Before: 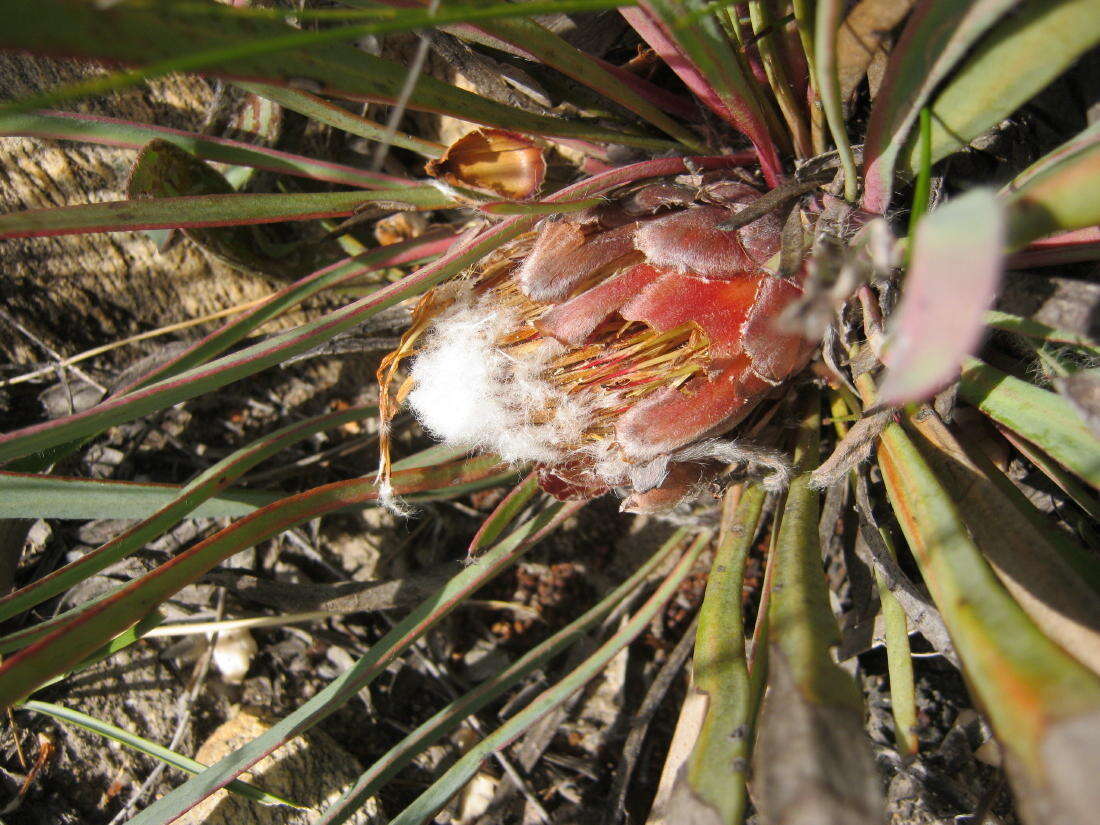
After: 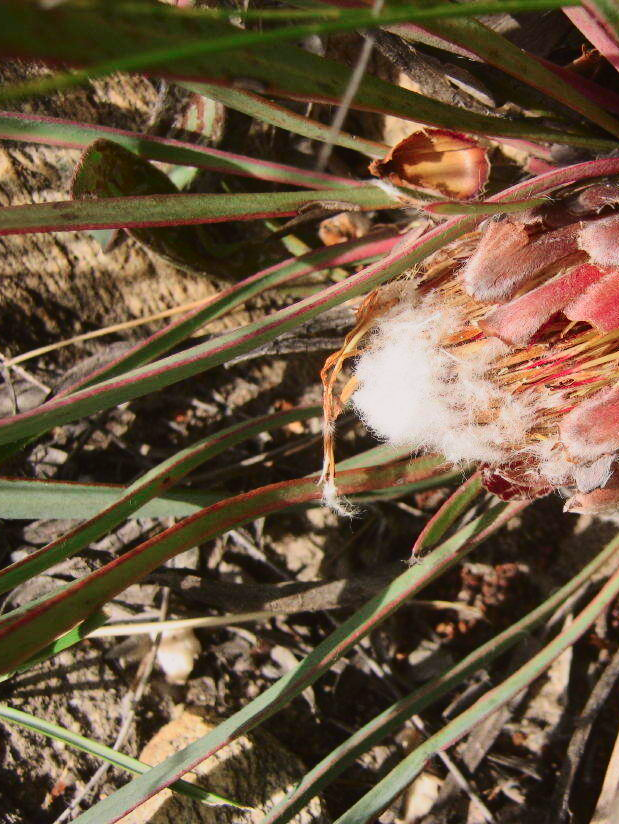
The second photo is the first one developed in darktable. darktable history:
tone curve: curves: ch0 [(0, 0.019) (0.204, 0.162) (0.491, 0.519) (0.748, 0.765) (1, 0.919)]; ch1 [(0, 0) (0.201, 0.113) (0.372, 0.282) (0.443, 0.434) (0.496, 0.504) (0.566, 0.585) (0.761, 0.803) (1, 1)]; ch2 [(0, 0) (0.434, 0.447) (0.483, 0.487) (0.555, 0.563) (0.697, 0.68) (1, 1)], color space Lab, independent channels, preserve colors none
crop: left 5.114%, right 38.589%
